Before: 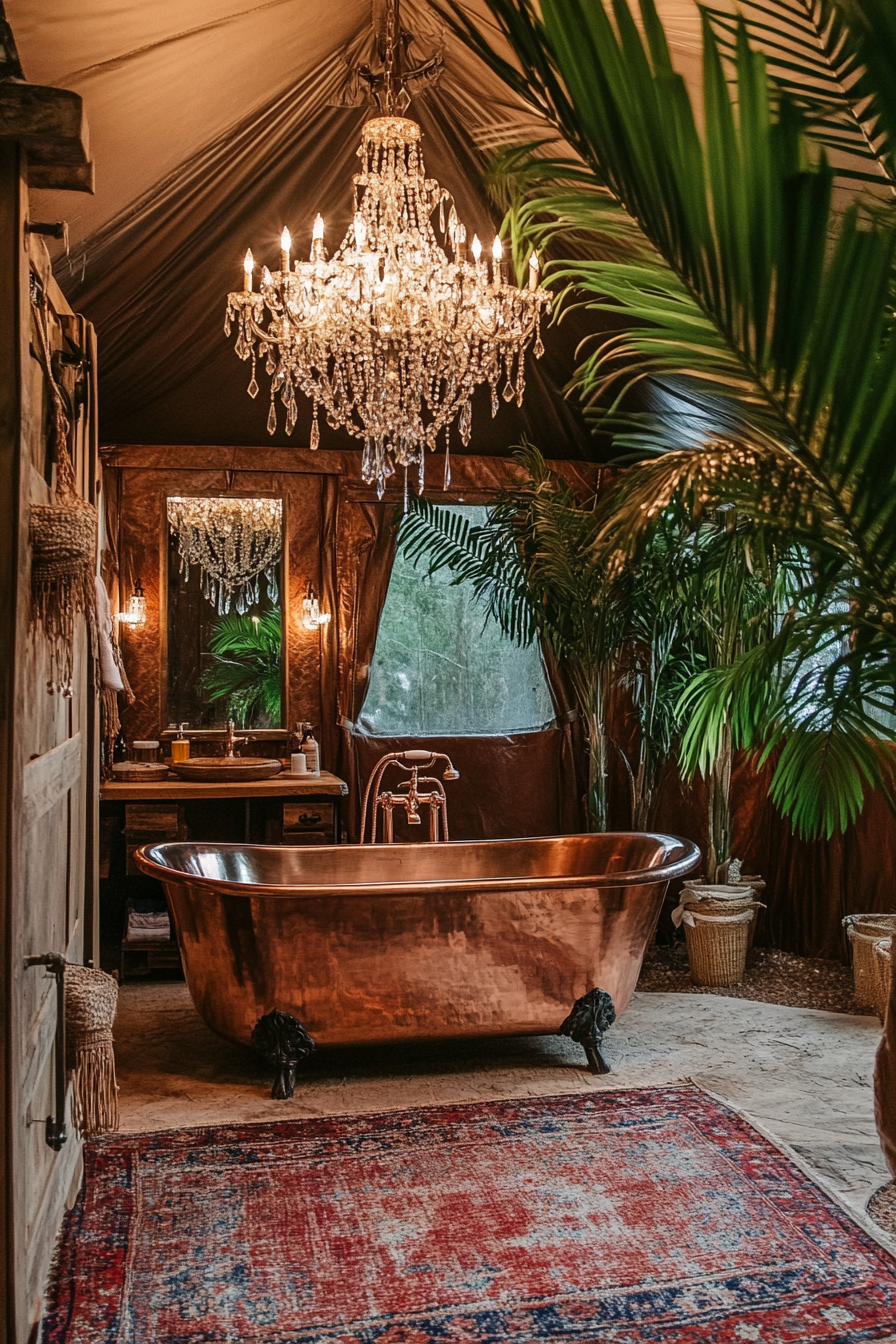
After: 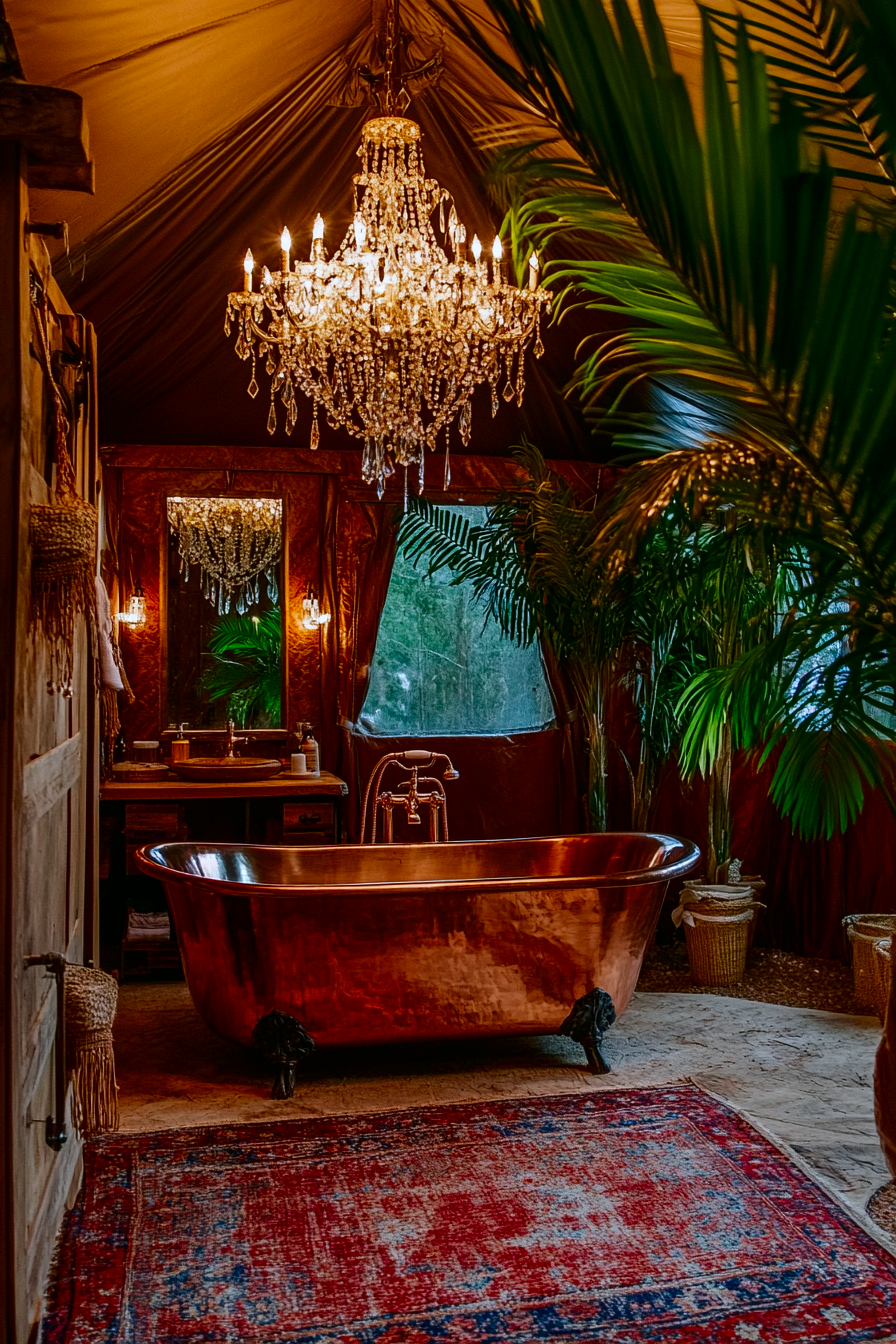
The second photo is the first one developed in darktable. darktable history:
white balance: red 0.974, blue 1.044
contrast brightness saturation: brightness -0.25, saturation 0.2
color balance rgb: linear chroma grading › global chroma 9.31%, global vibrance 41.49%
